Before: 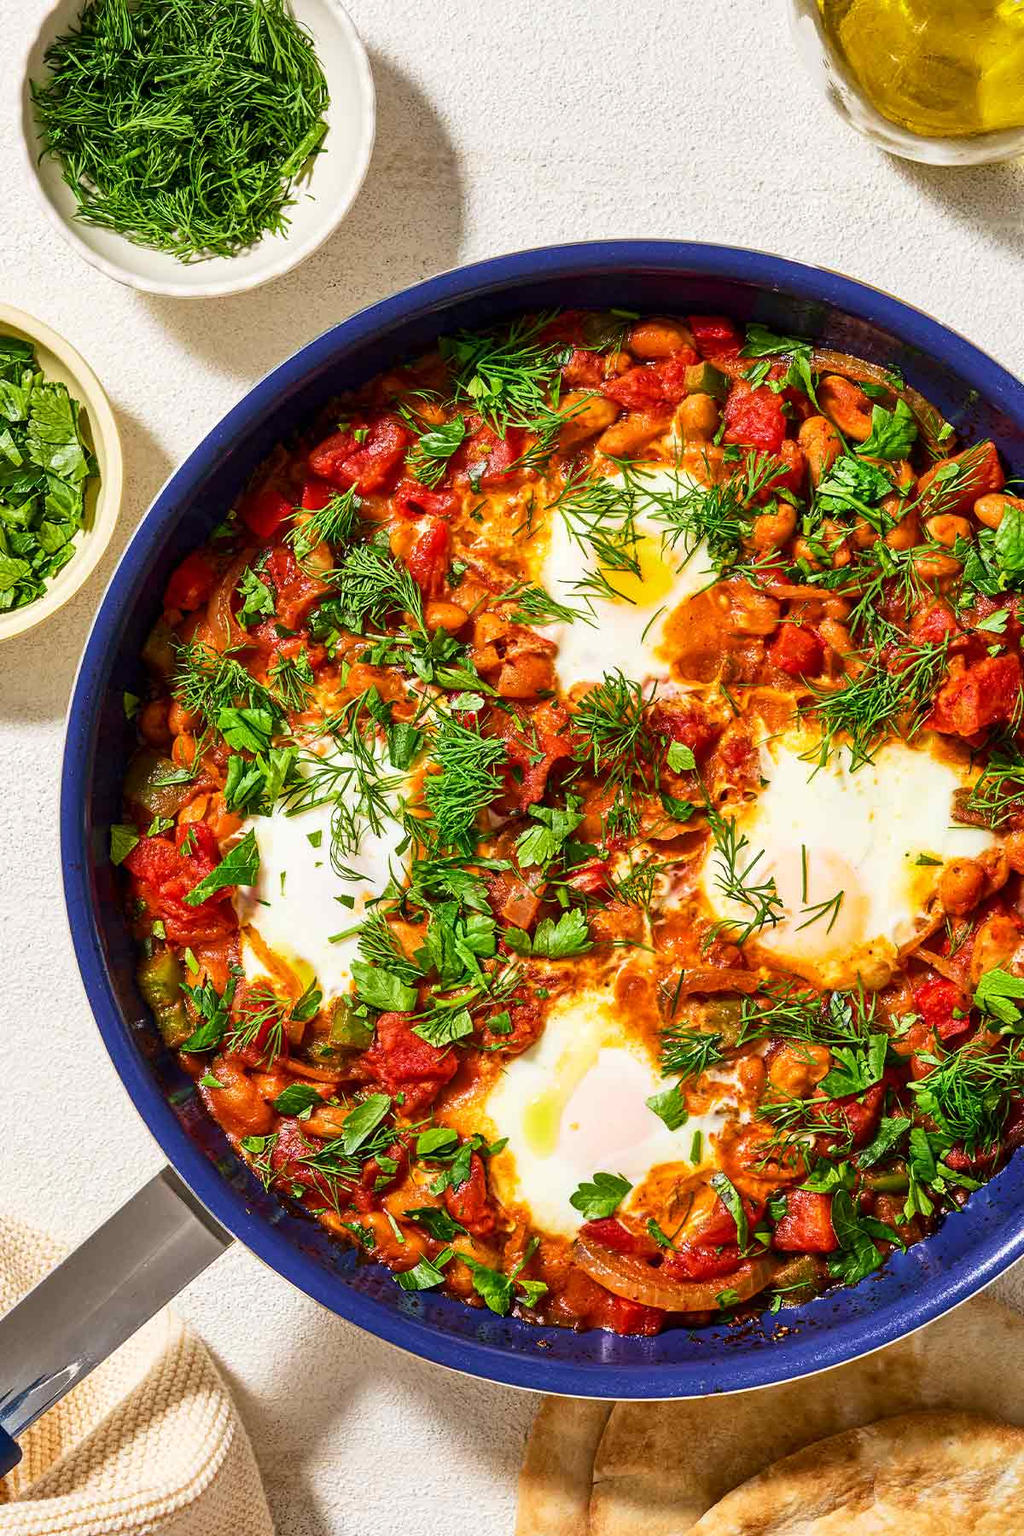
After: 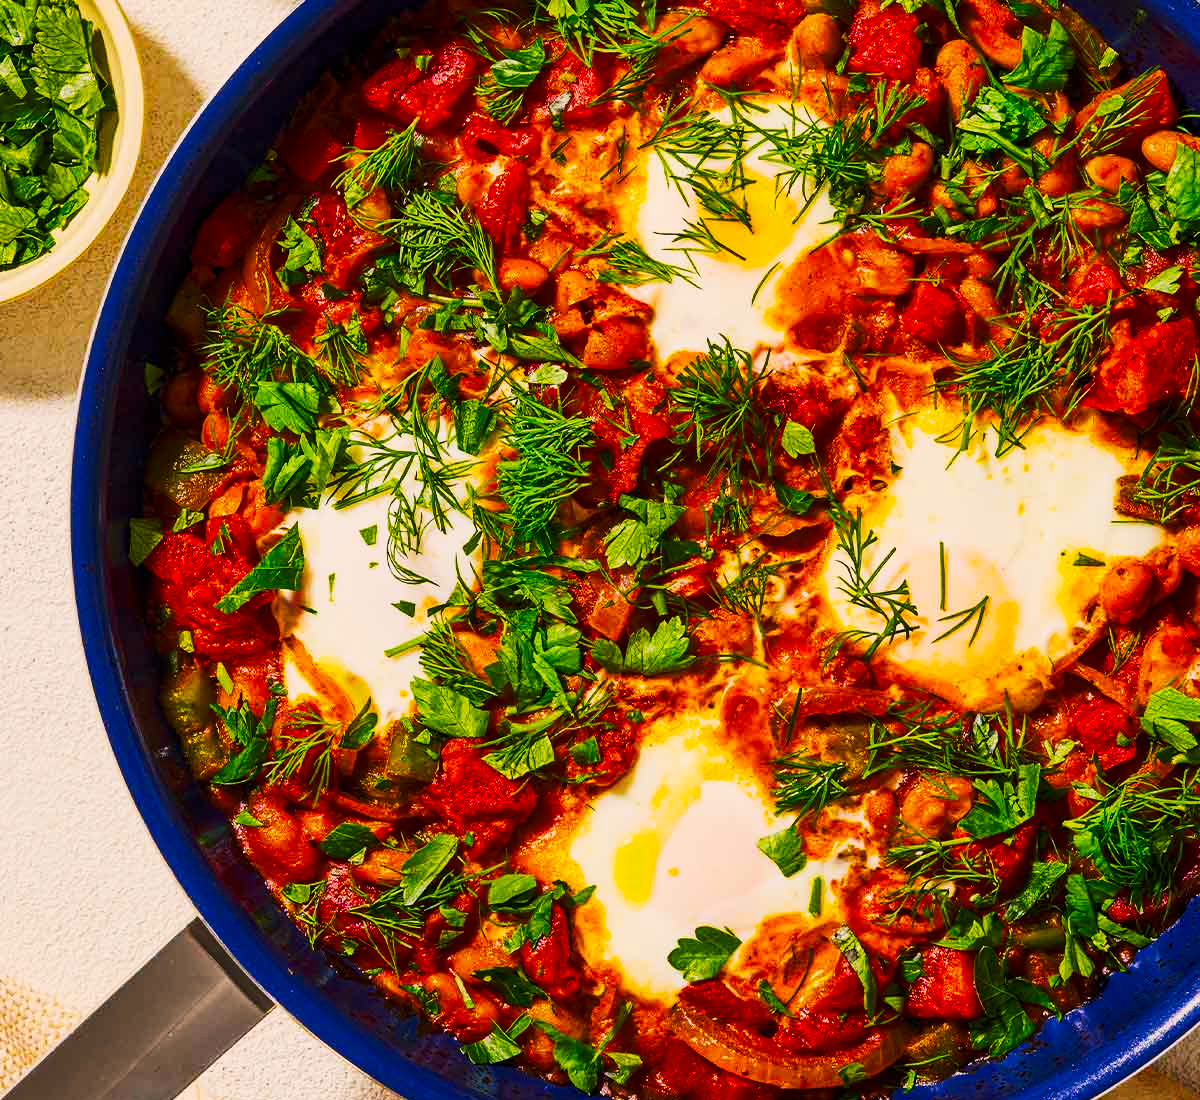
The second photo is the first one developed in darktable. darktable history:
tone curve: curves: ch0 [(0, 0) (0.055, 0.031) (0.282, 0.215) (0.729, 0.785) (1, 1)], preserve colors none
color balance rgb: highlights gain › chroma 3.09%, highlights gain › hue 54.48°, perceptual saturation grading › global saturation 29.85%
crop and rotate: top 24.9%, bottom 13.967%
tone equalizer: -8 EV 0.254 EV, -7 EV 0.453 EV, -6 EV 0.391 EV, -5 EV 0.227 EV, -3 EV -0.276 EV, -2 EV -0.409 EV, -1 EV -0.43 EV, +0 EV -0.254 EV
